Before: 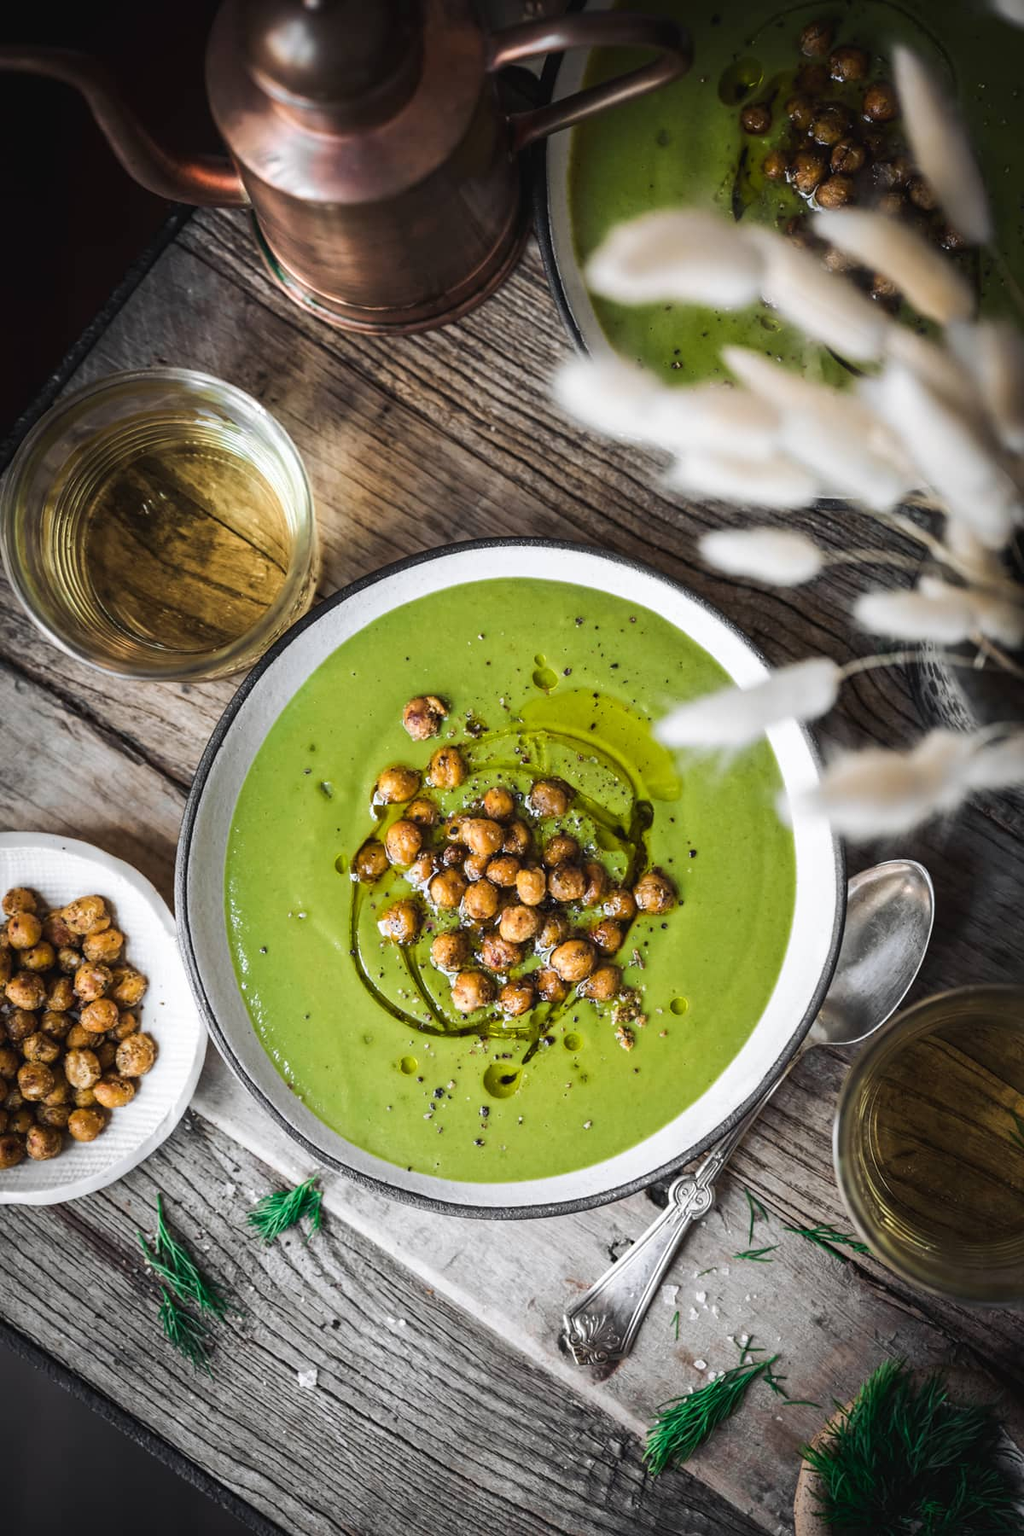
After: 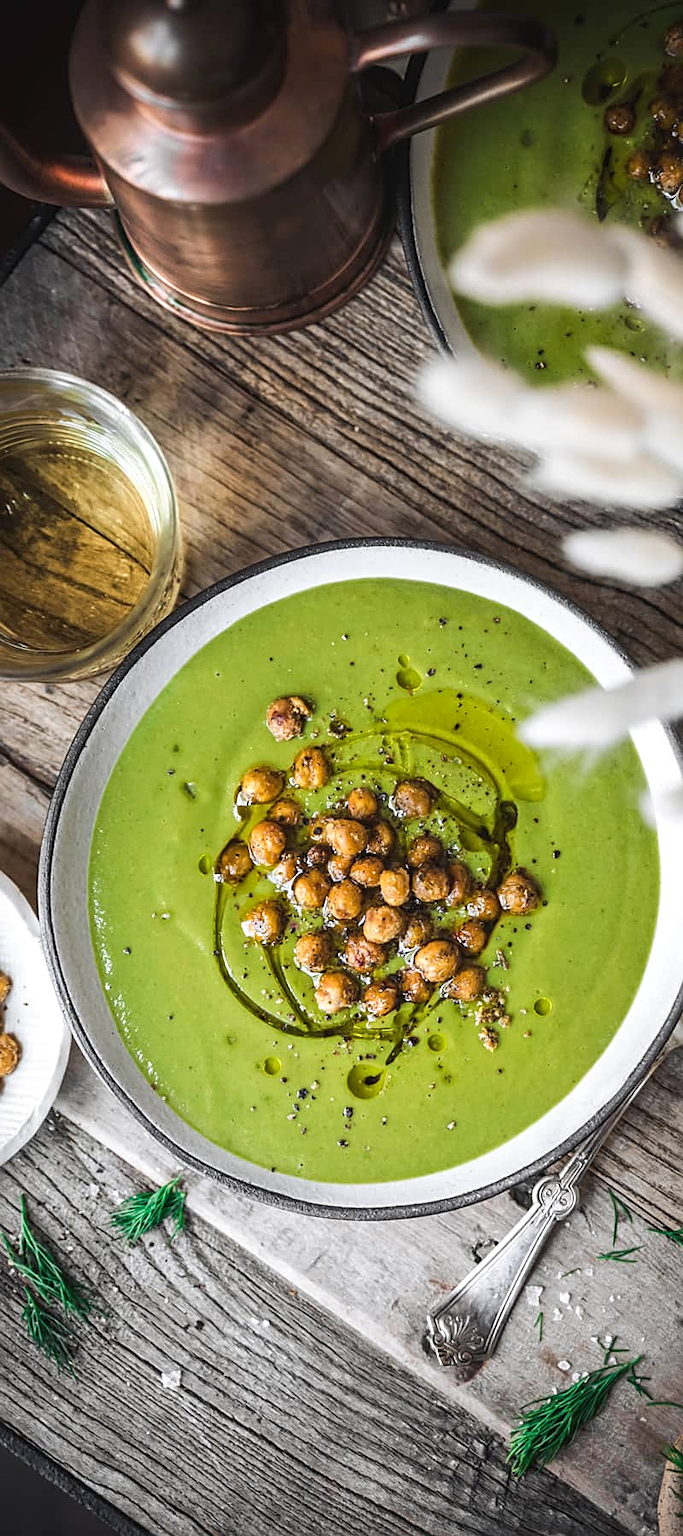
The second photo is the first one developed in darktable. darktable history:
local contrast: detail 110%
sharpen: on, module defaults
exposure: exposure 0.13 EV, compensate exposure bias true, compensate highlight preservation false
crop and rotate: left 13.344%, right 19.973%
